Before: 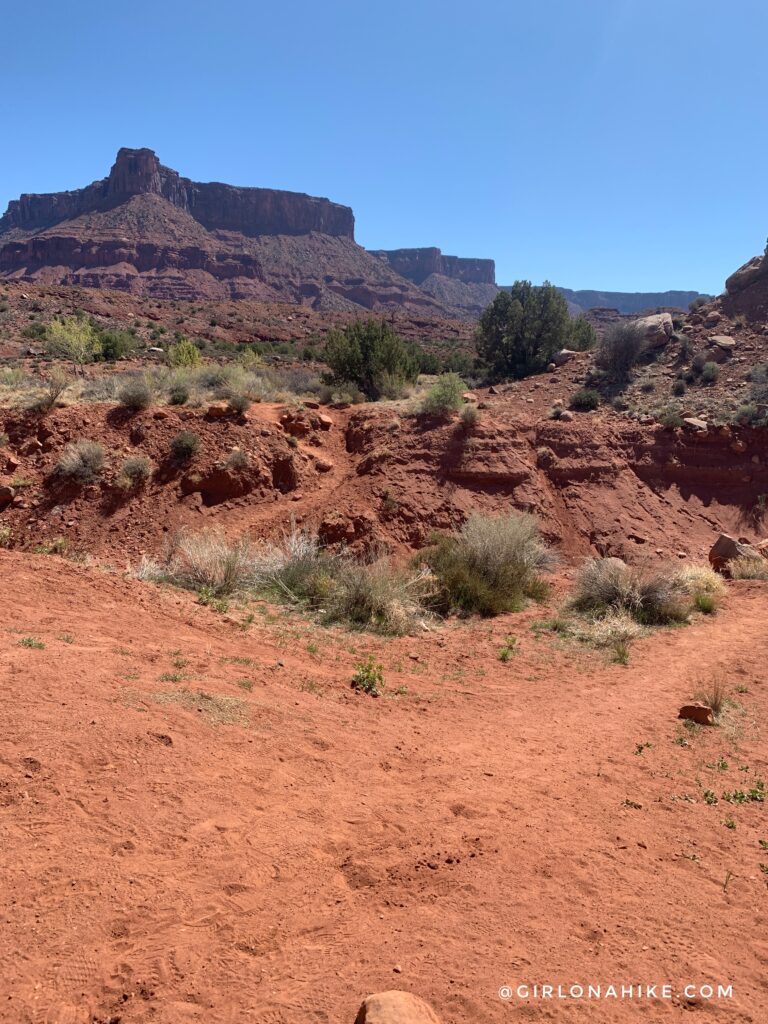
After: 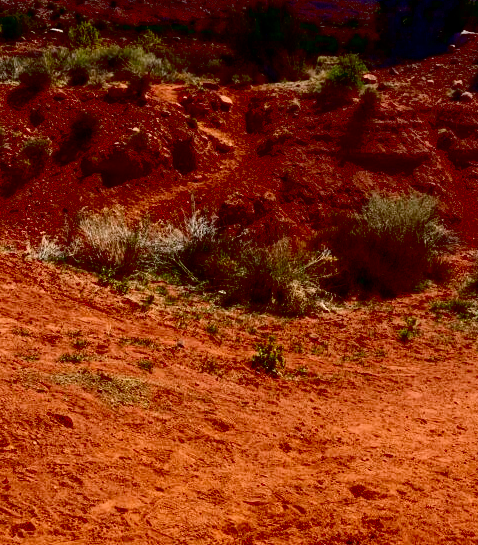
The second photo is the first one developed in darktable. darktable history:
crop: left 13.14%, top 31.228%, right 24.61%, bottom 15.53%
exposure: black level correction 0.099, exposure -0.085 EV, compensate highlight preservation false
contrast brightness saturation: contrast 0.217, brightness -0.186, saturation 0.241
